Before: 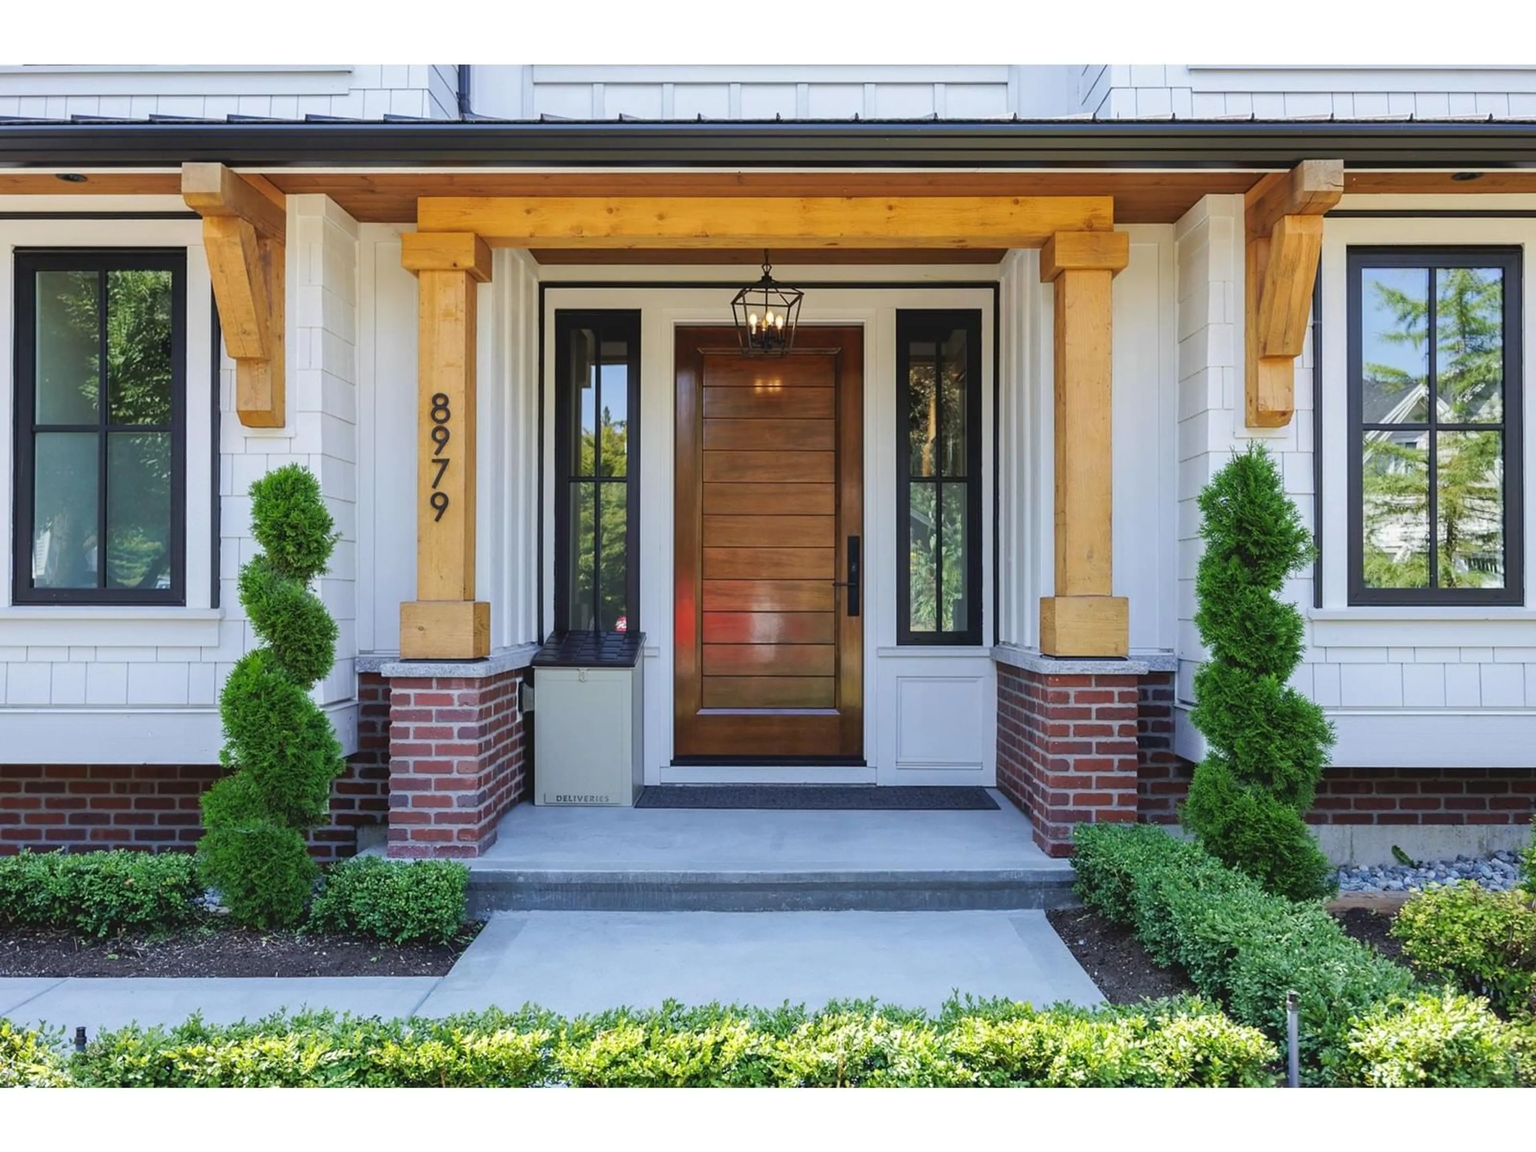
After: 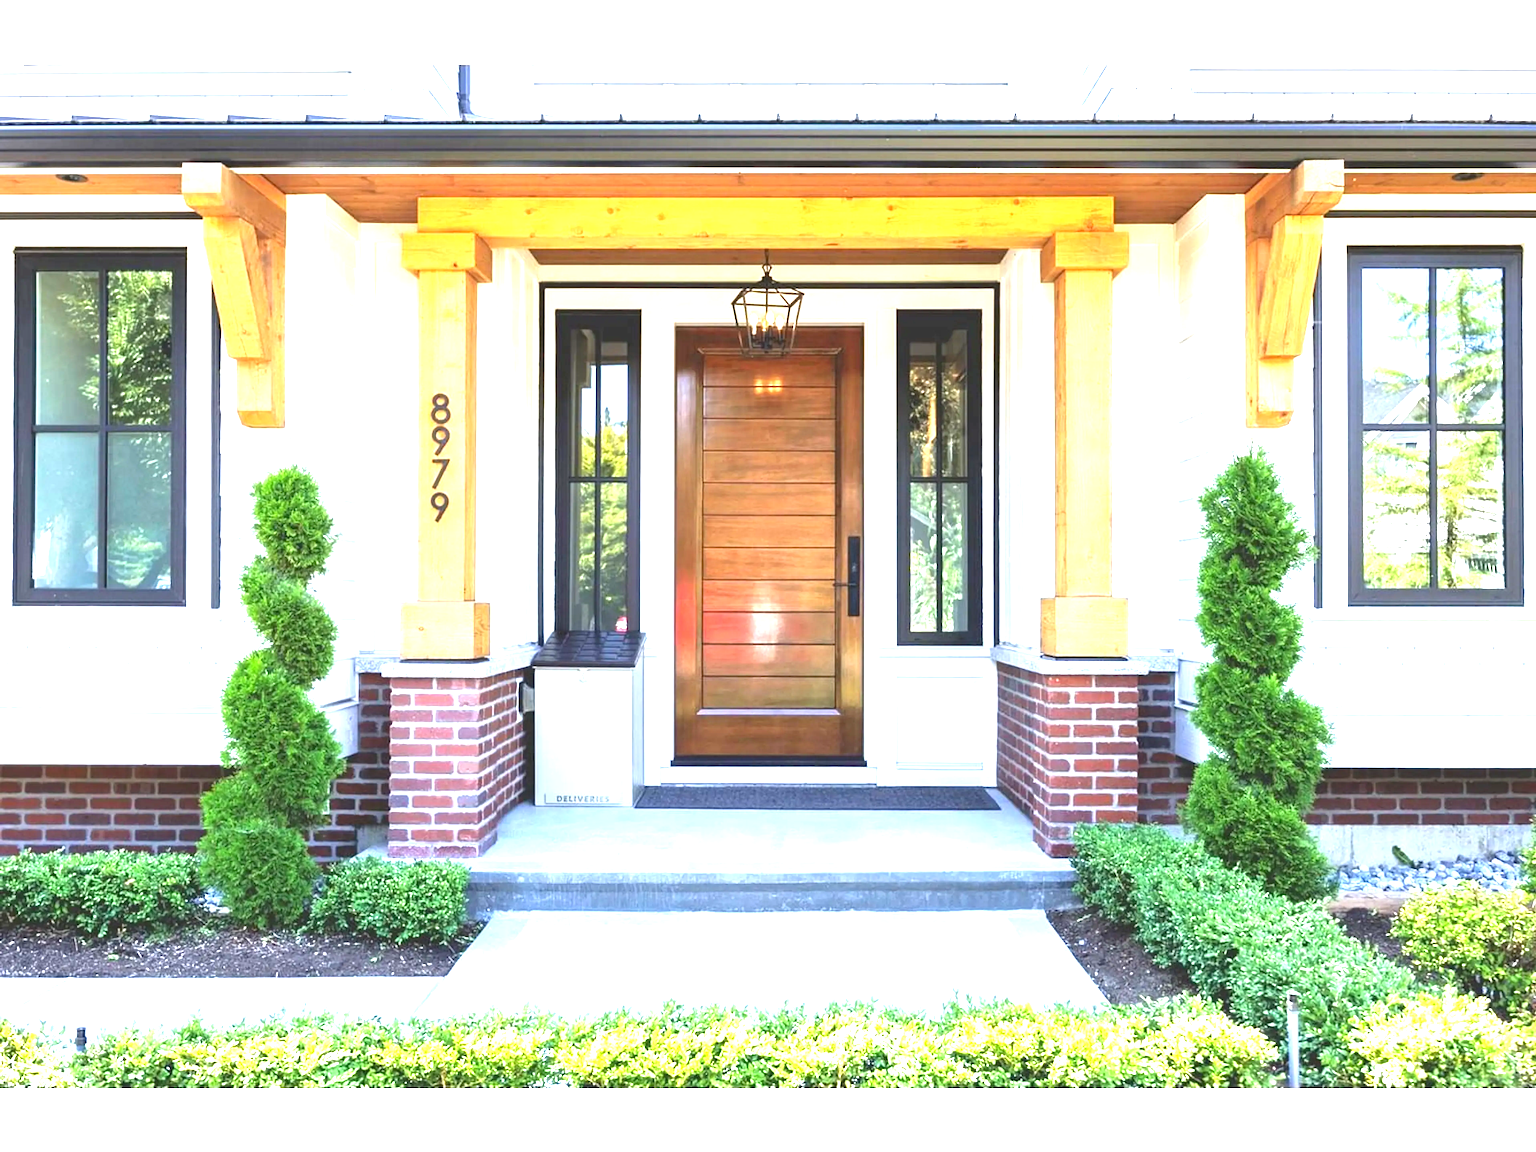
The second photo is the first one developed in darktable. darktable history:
exposure: black level correction 0, exposure 1.997 EV, compensate highlight preservation false
